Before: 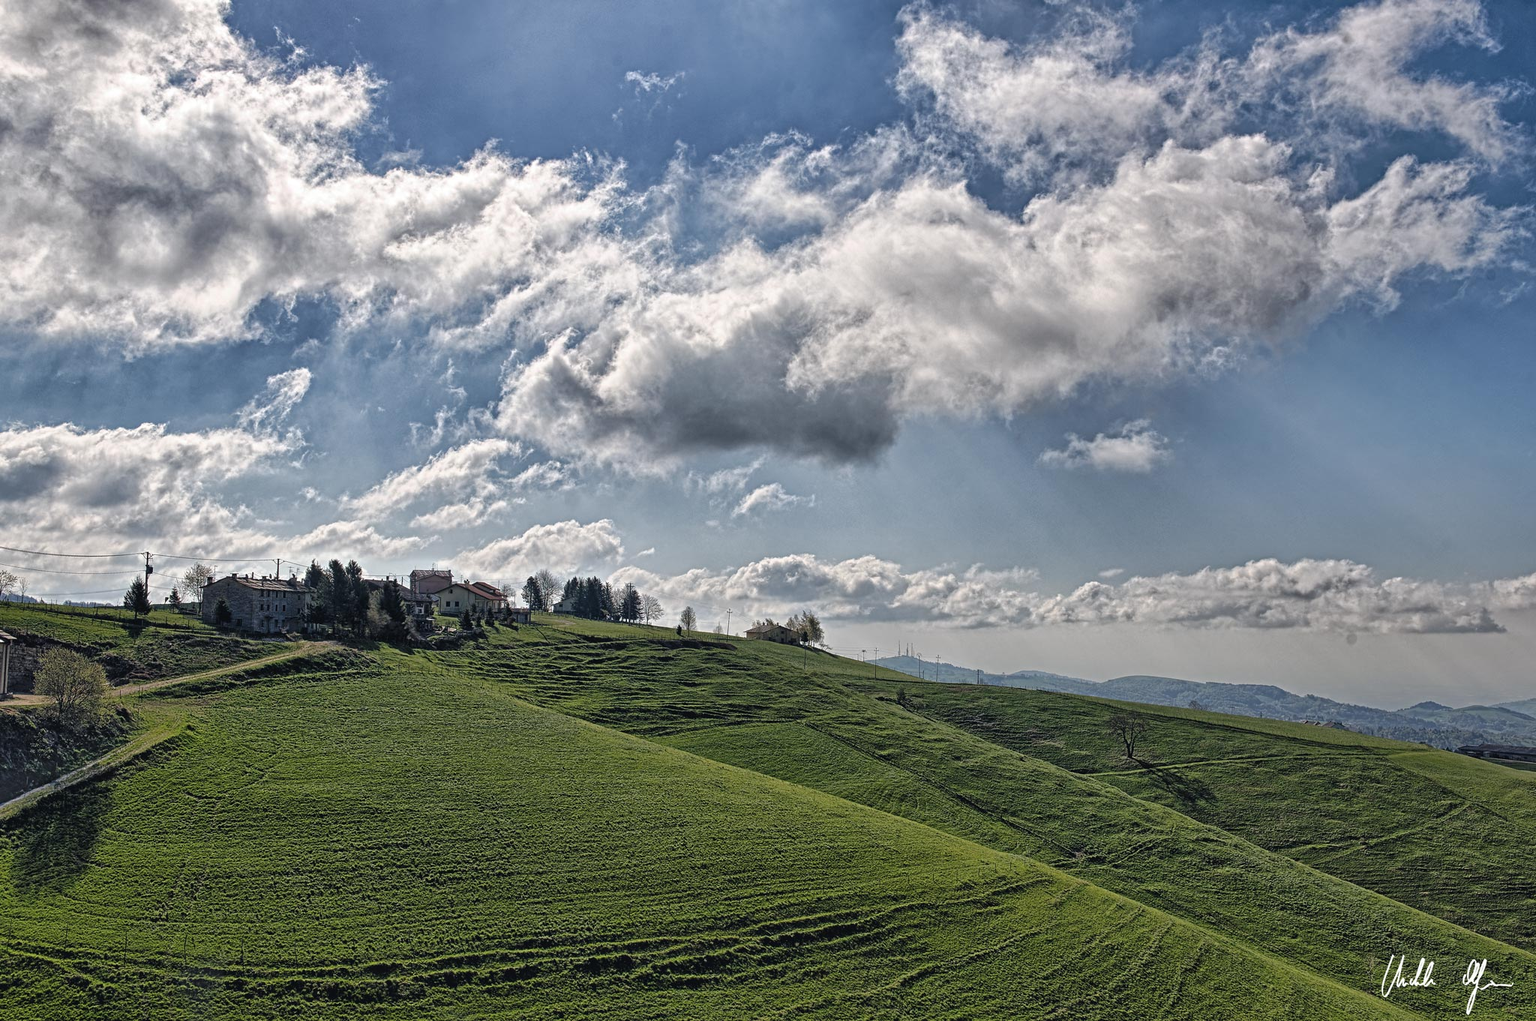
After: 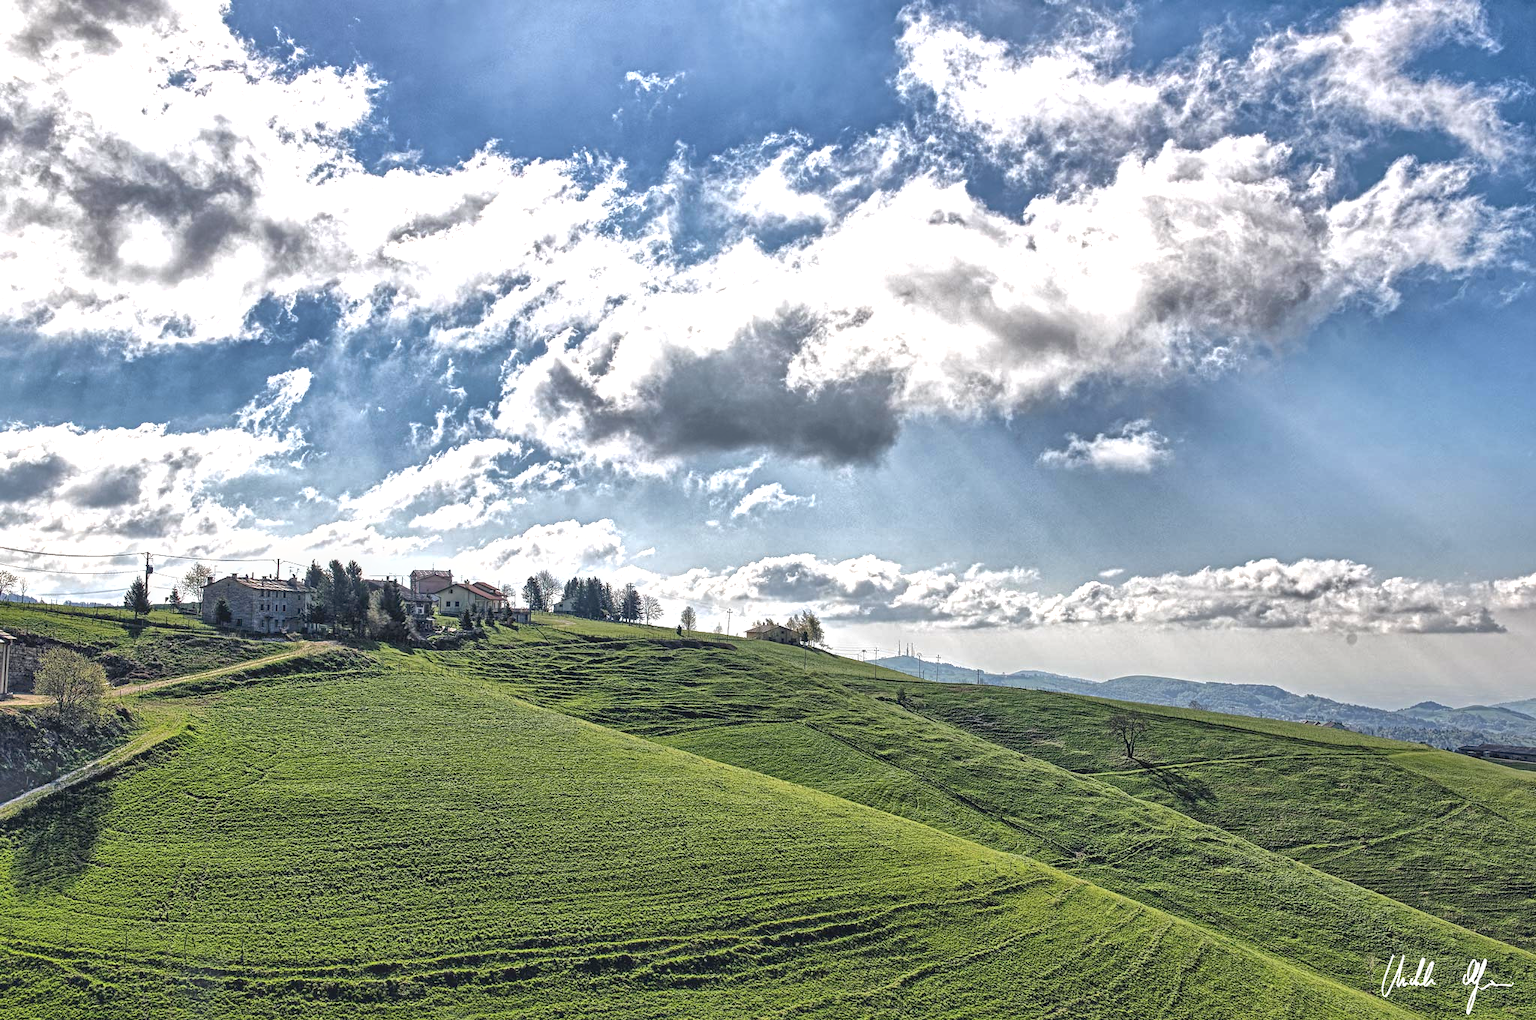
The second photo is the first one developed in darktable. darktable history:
exposure: black level correction 0, exposure 1 EV, compensate highlight preservation false
local contrast: on, module defaults
shadows and highlights: on, module defaults
